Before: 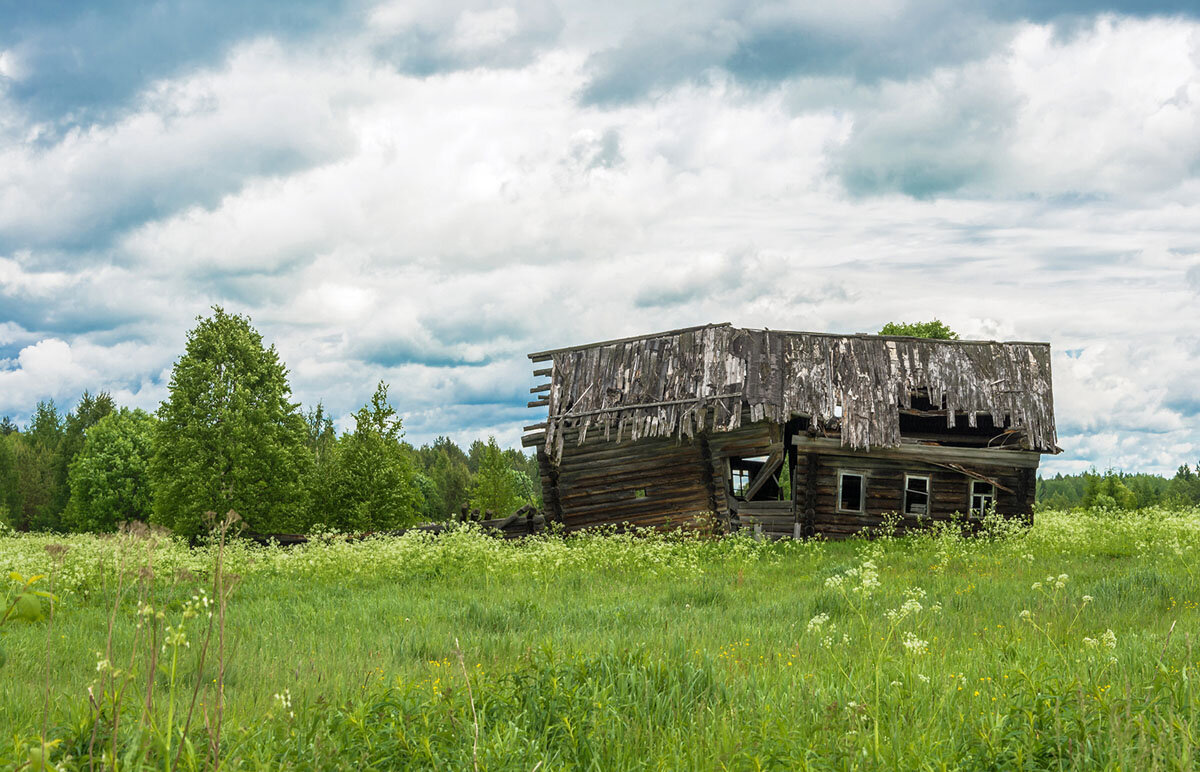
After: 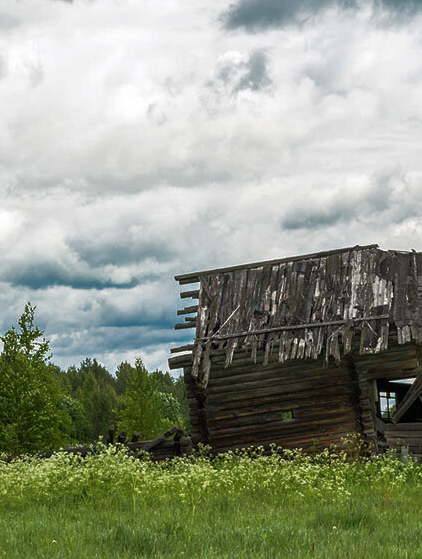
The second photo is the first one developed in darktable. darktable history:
crop and rotate: left 29.476%, top 10.214%, right 35.32%, bottom 17.333%
rgb curve: curves: ch0 [(0, 0) (0.415, 0.237) (1, 1)]
shadows and highlights: shadows 37.27, highlights -28.18, soften with gaussian
